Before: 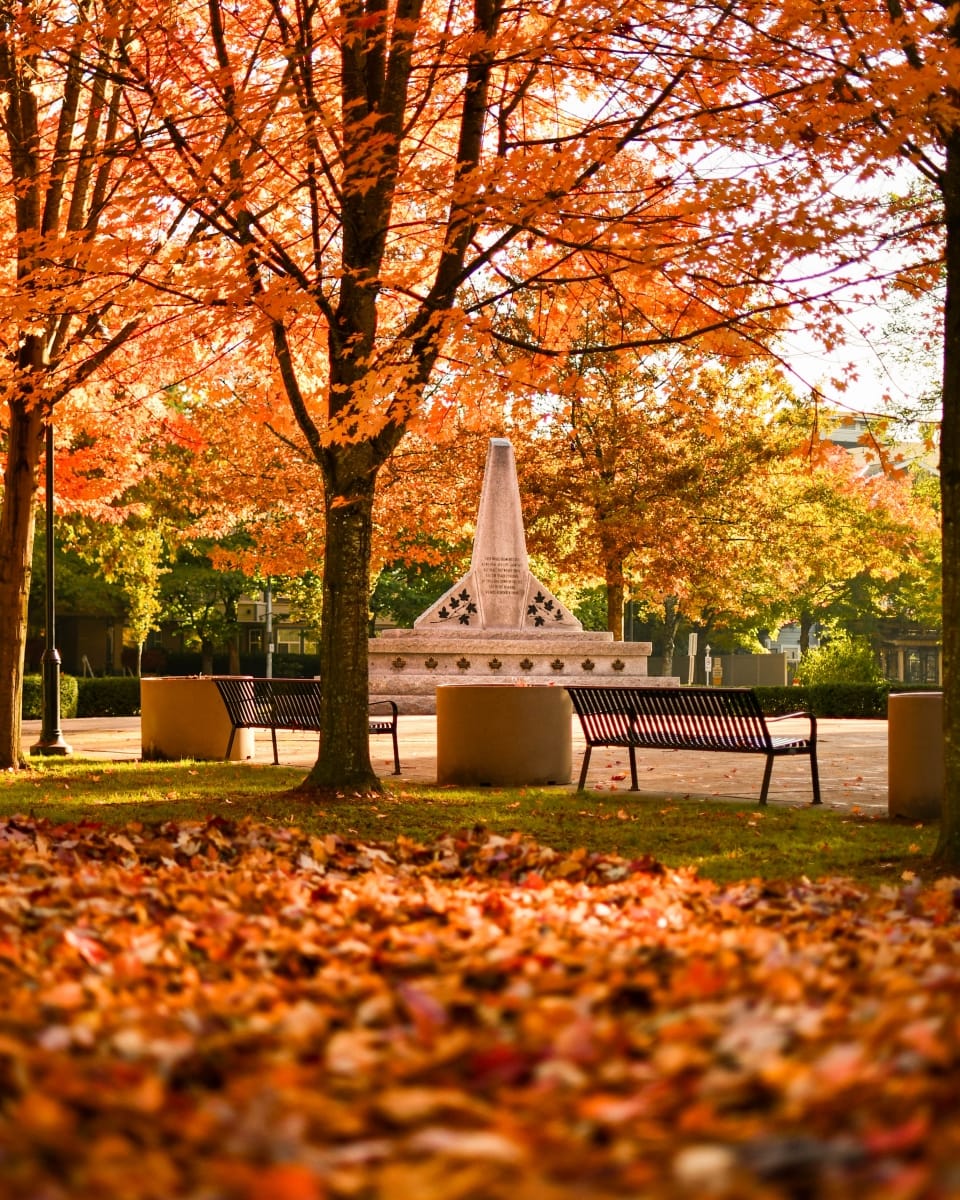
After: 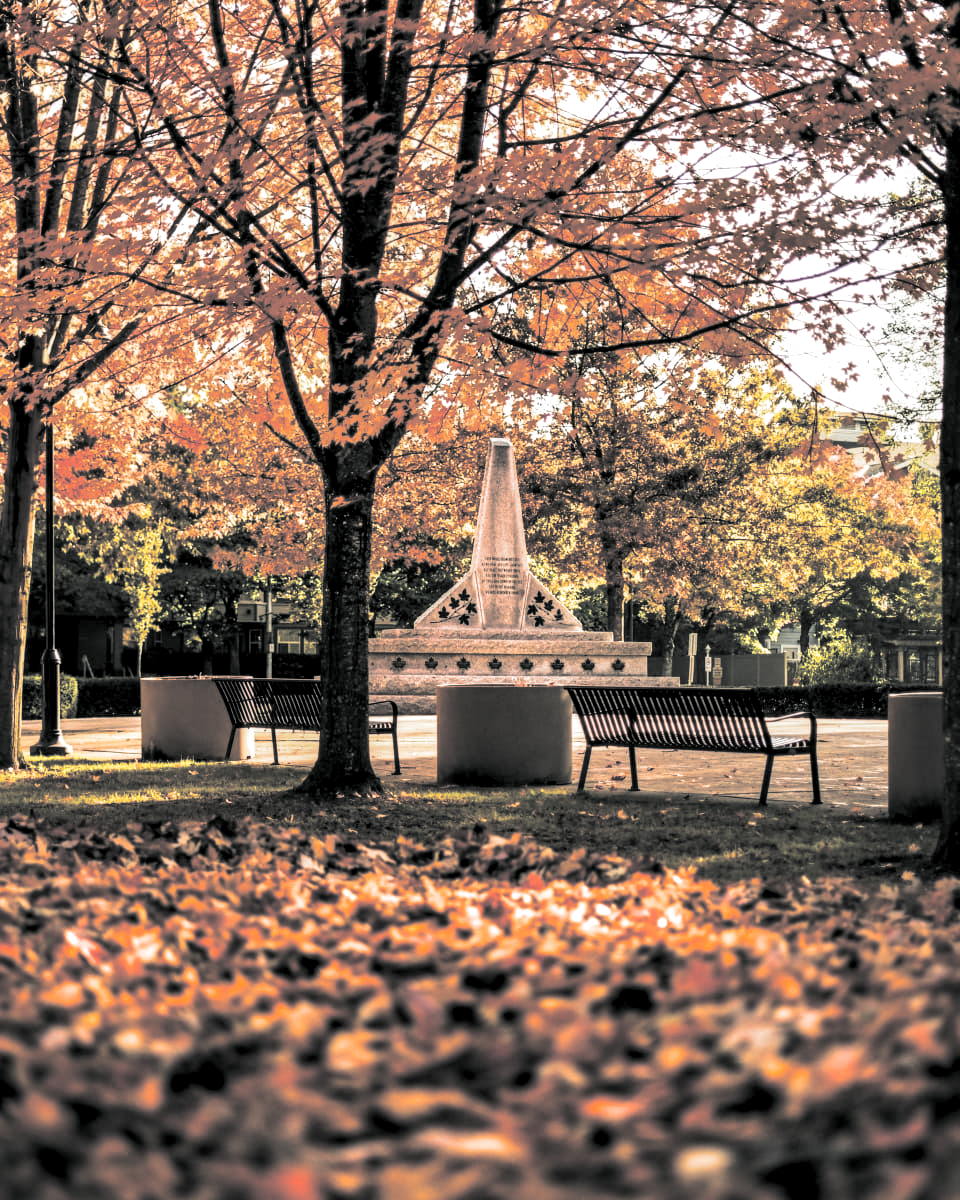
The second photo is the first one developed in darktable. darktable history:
local contrast: highlights 60%, shadows 60%, detail 160%
split-toning: shadows › hue 190.8°, shadows › saturation 0.05, highlights › hue 54°, highlights › saturation 0.05, compress 0%
